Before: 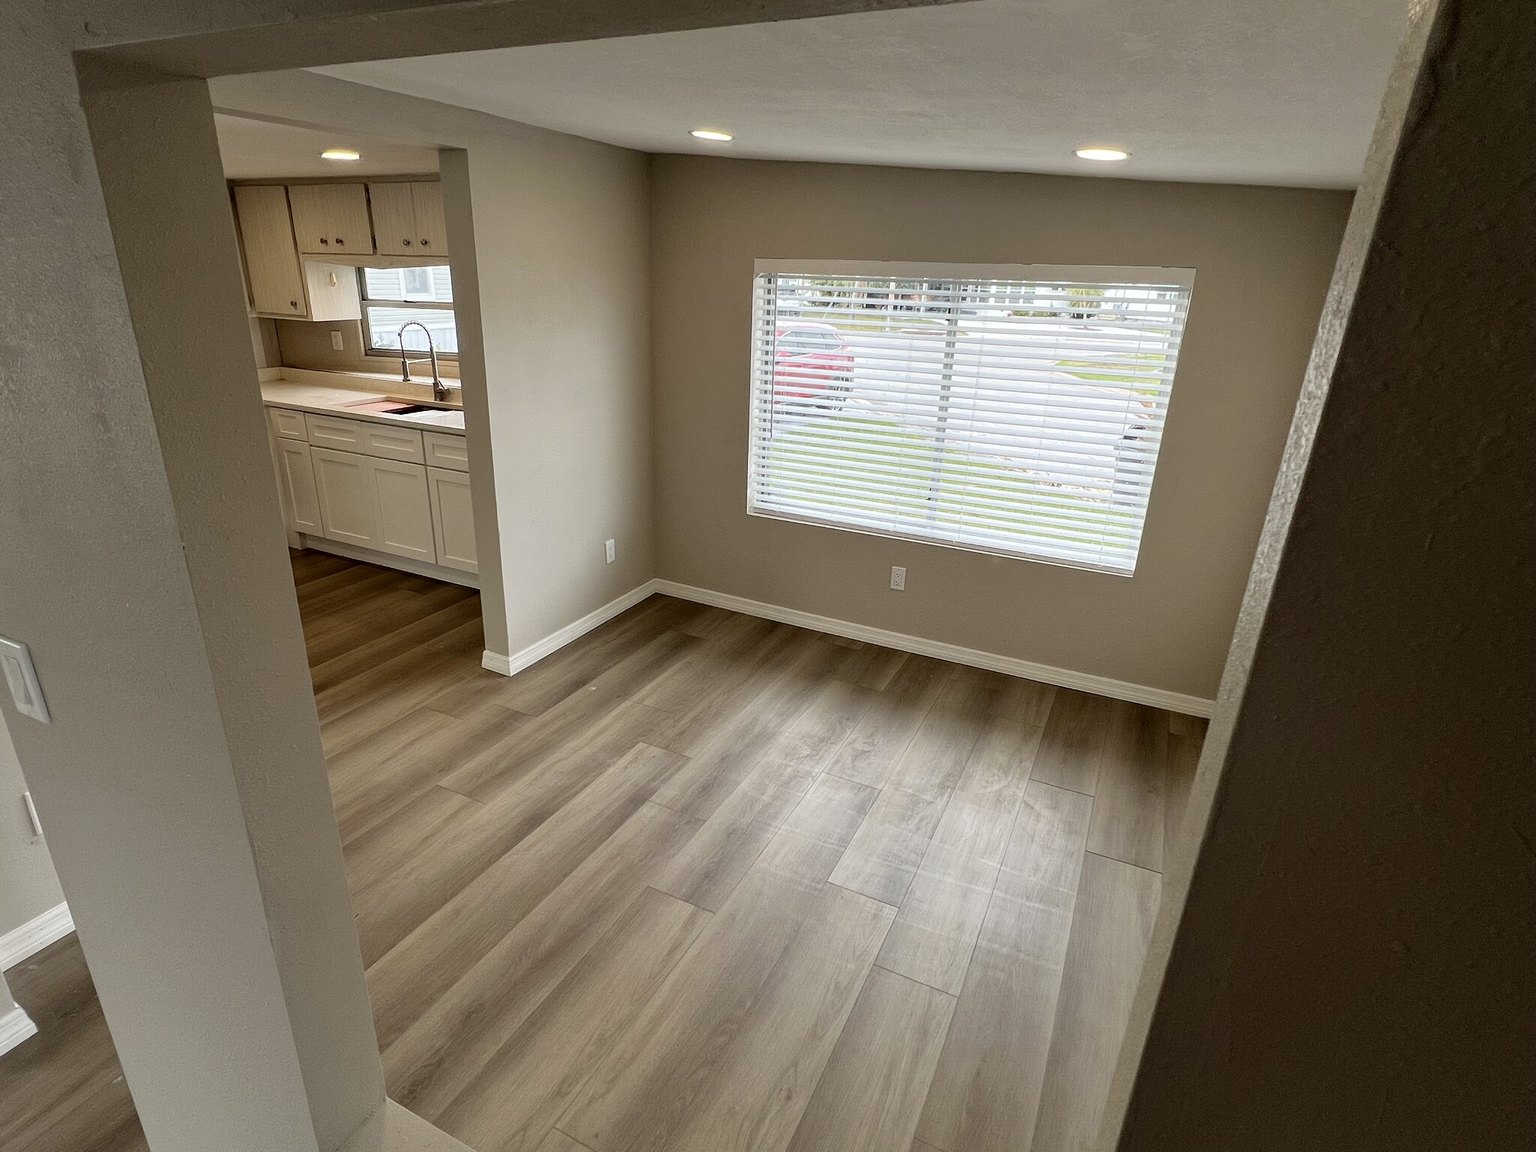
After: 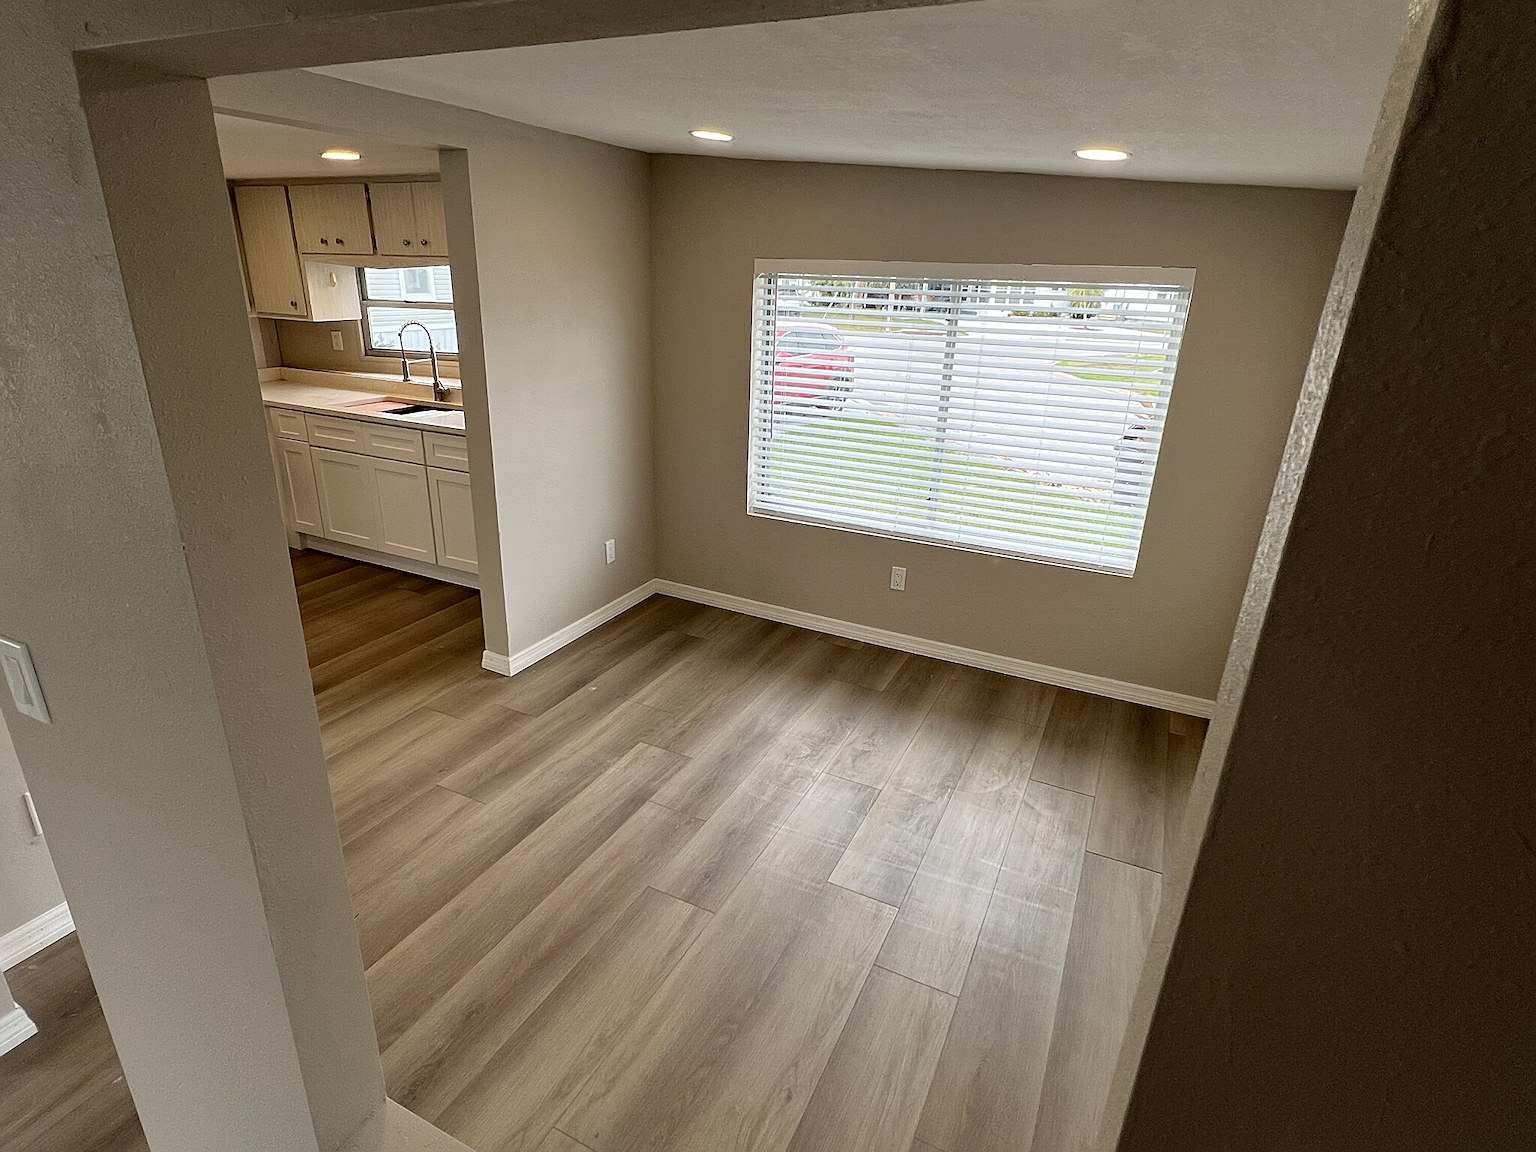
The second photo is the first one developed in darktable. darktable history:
sharpen: amount 0.493
